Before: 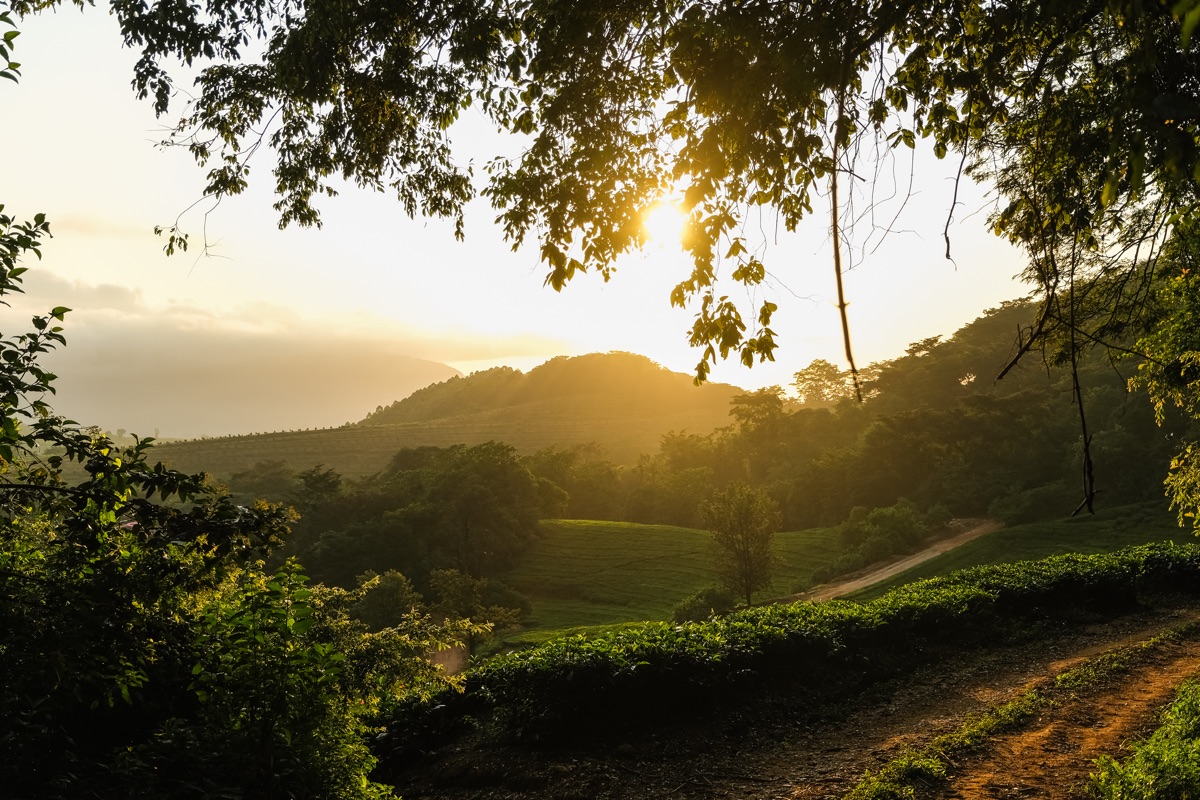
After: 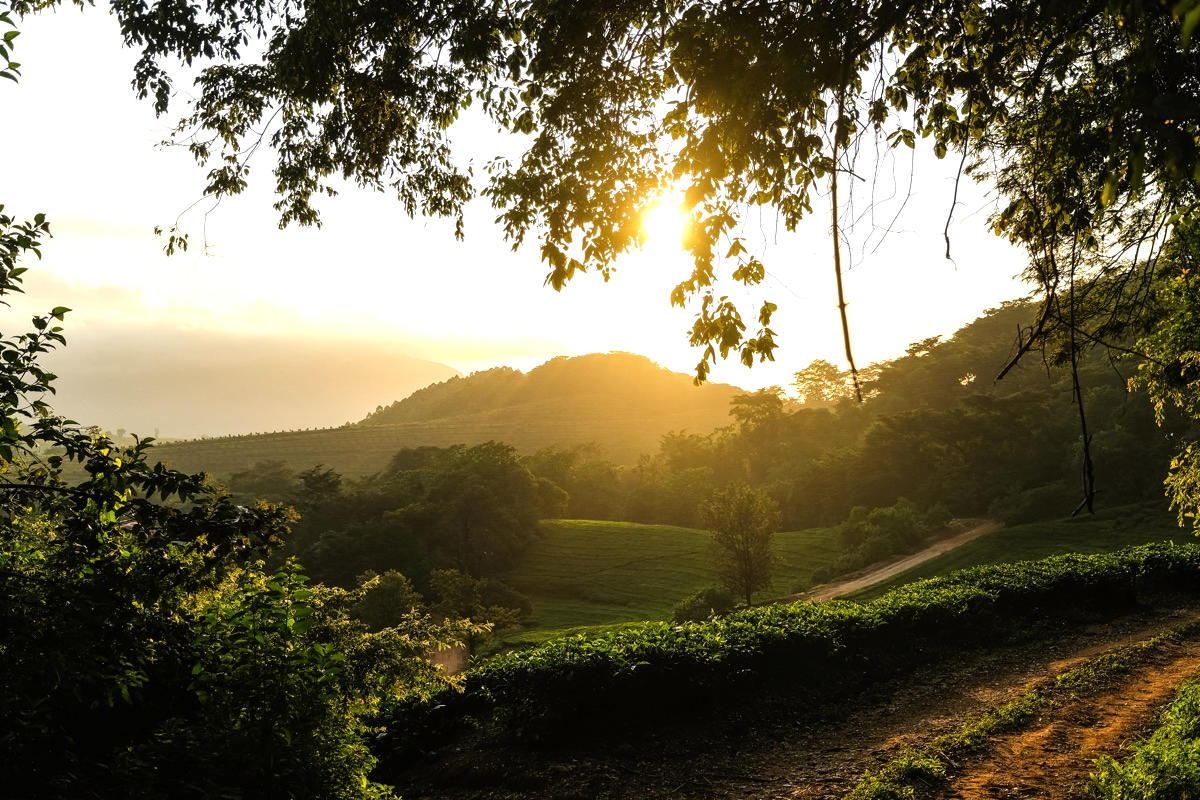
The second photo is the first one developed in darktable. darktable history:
tone equalizer: -8 EV -0.444 EV, -7 EV -0.388 EV, -6 EV -0.359 EV, -5 EV -0.244 EV, -3 EV 0.213 EV, -2 EV 0.363 EV, -1 EV 0.373 EV, +0 EV 0.423 EV
